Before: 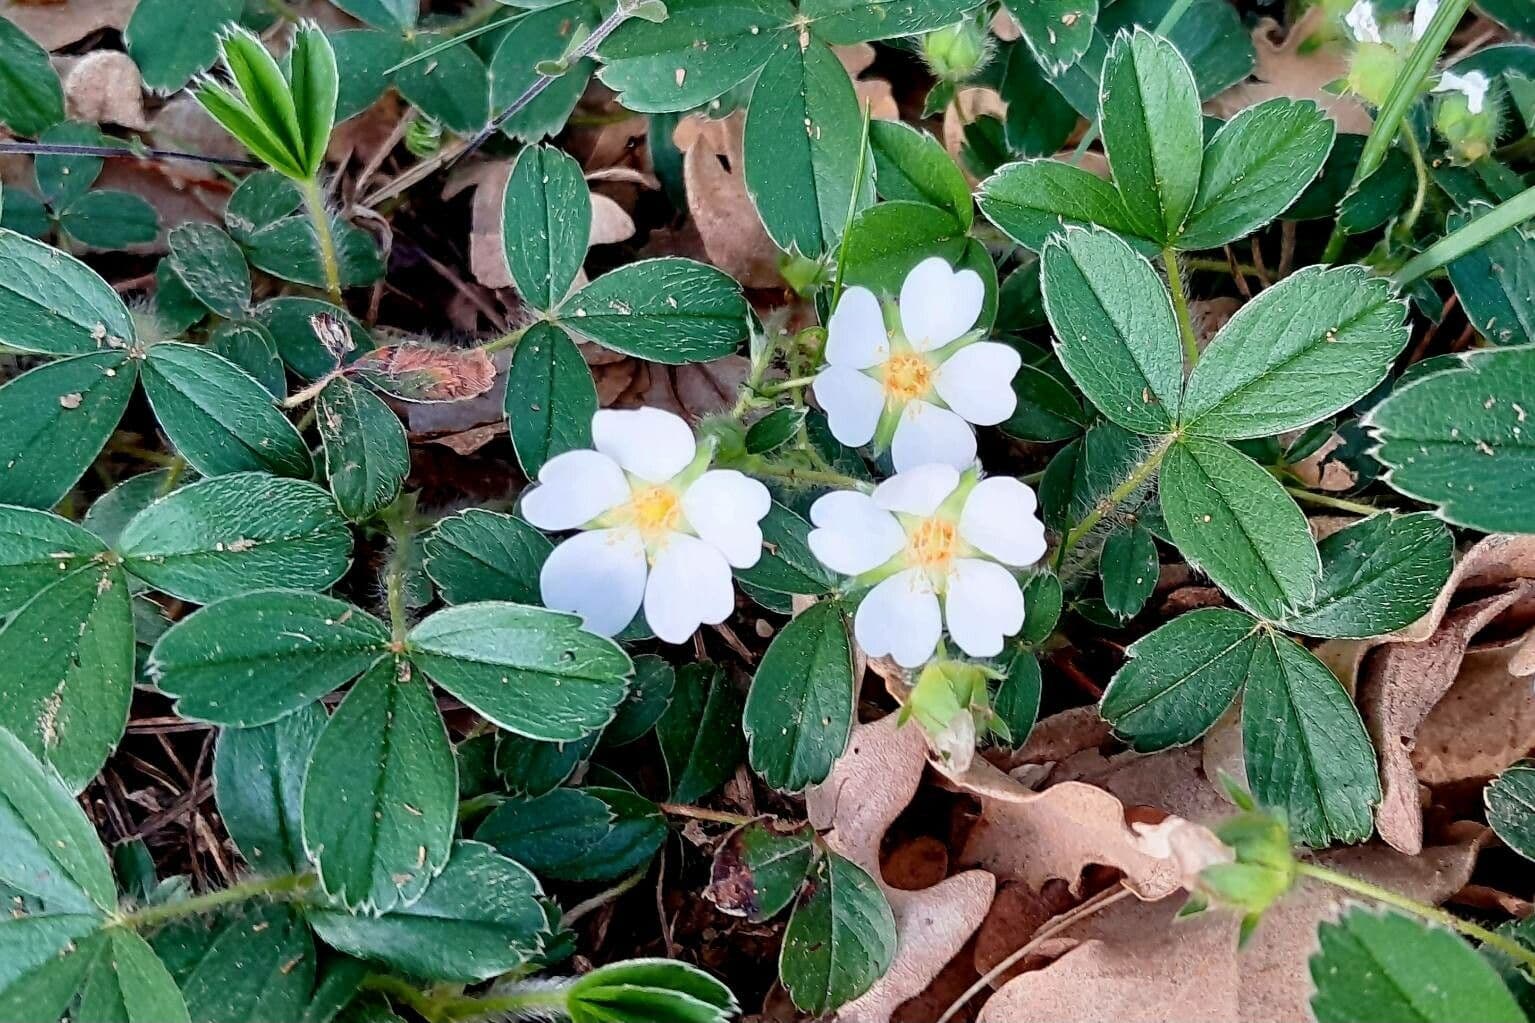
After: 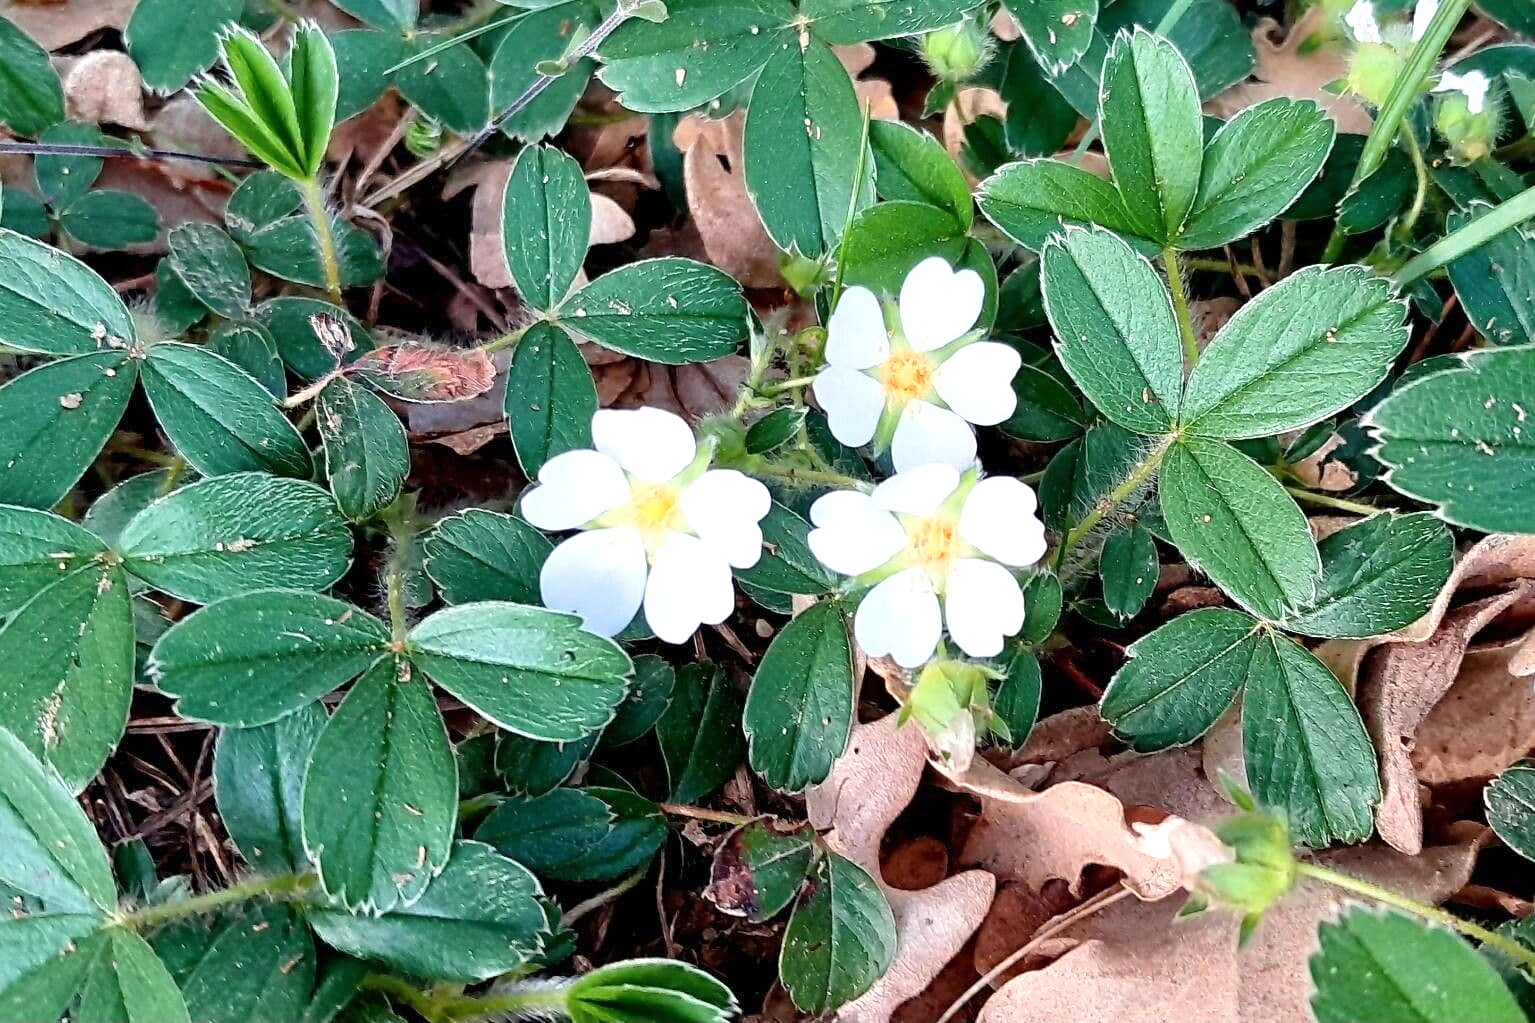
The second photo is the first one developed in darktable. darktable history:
exposure: exposure 0.298 EV, compensate highlight preservation false
shadows and highlights: shadows -11.96, white point adjustment 4.15, highlights 26.53
